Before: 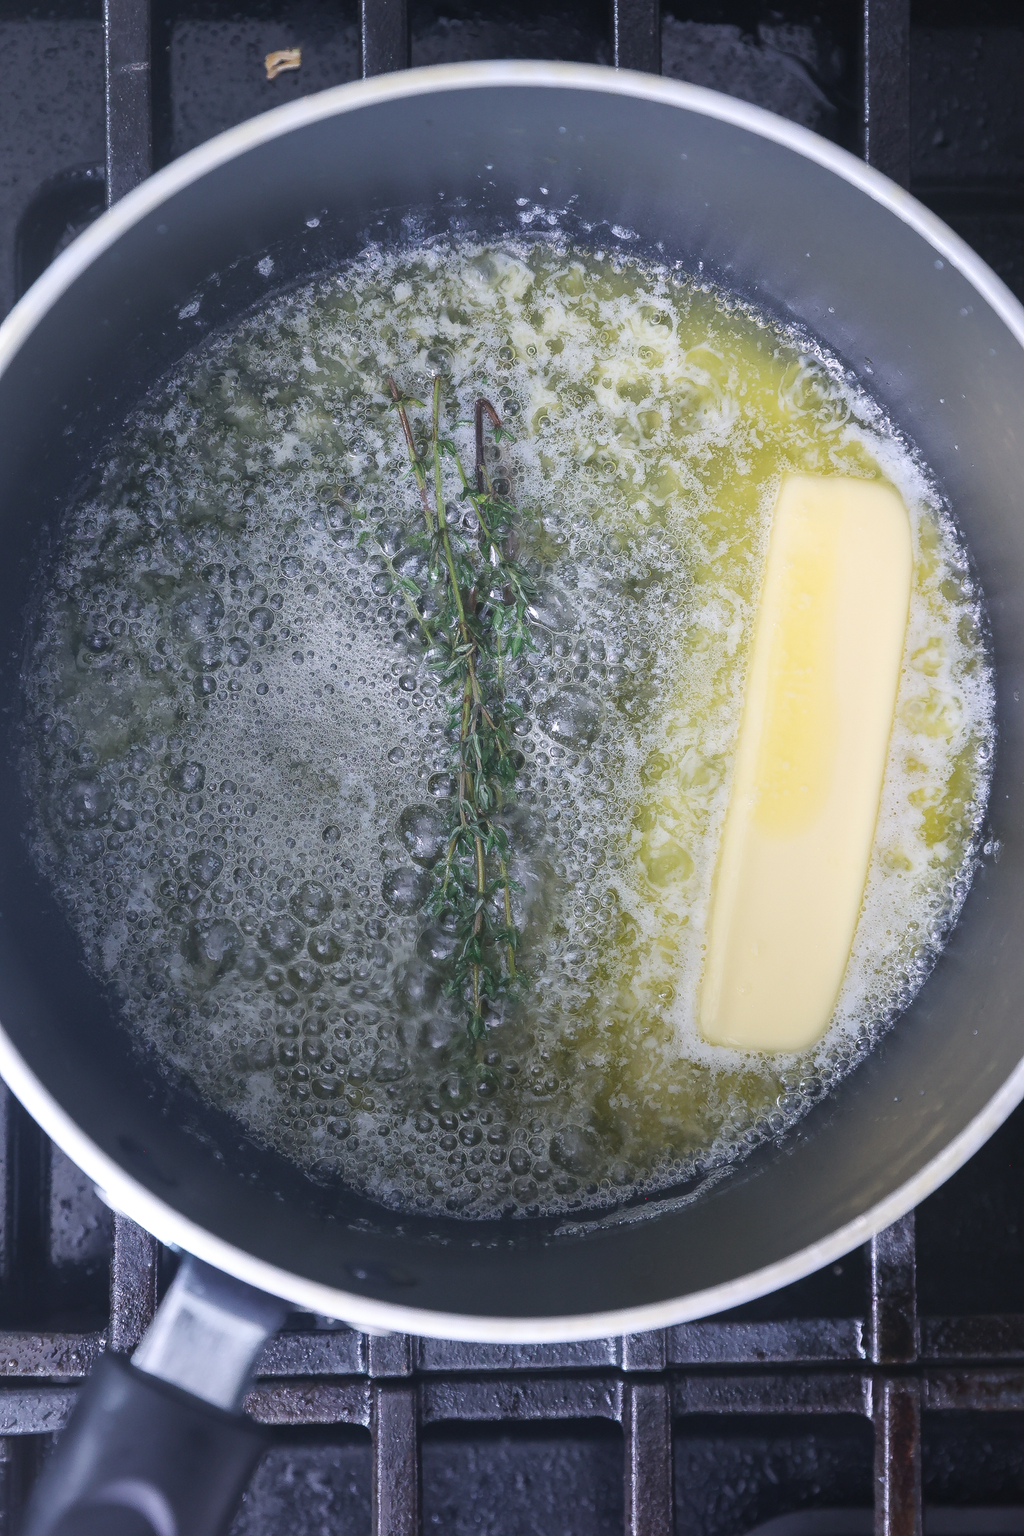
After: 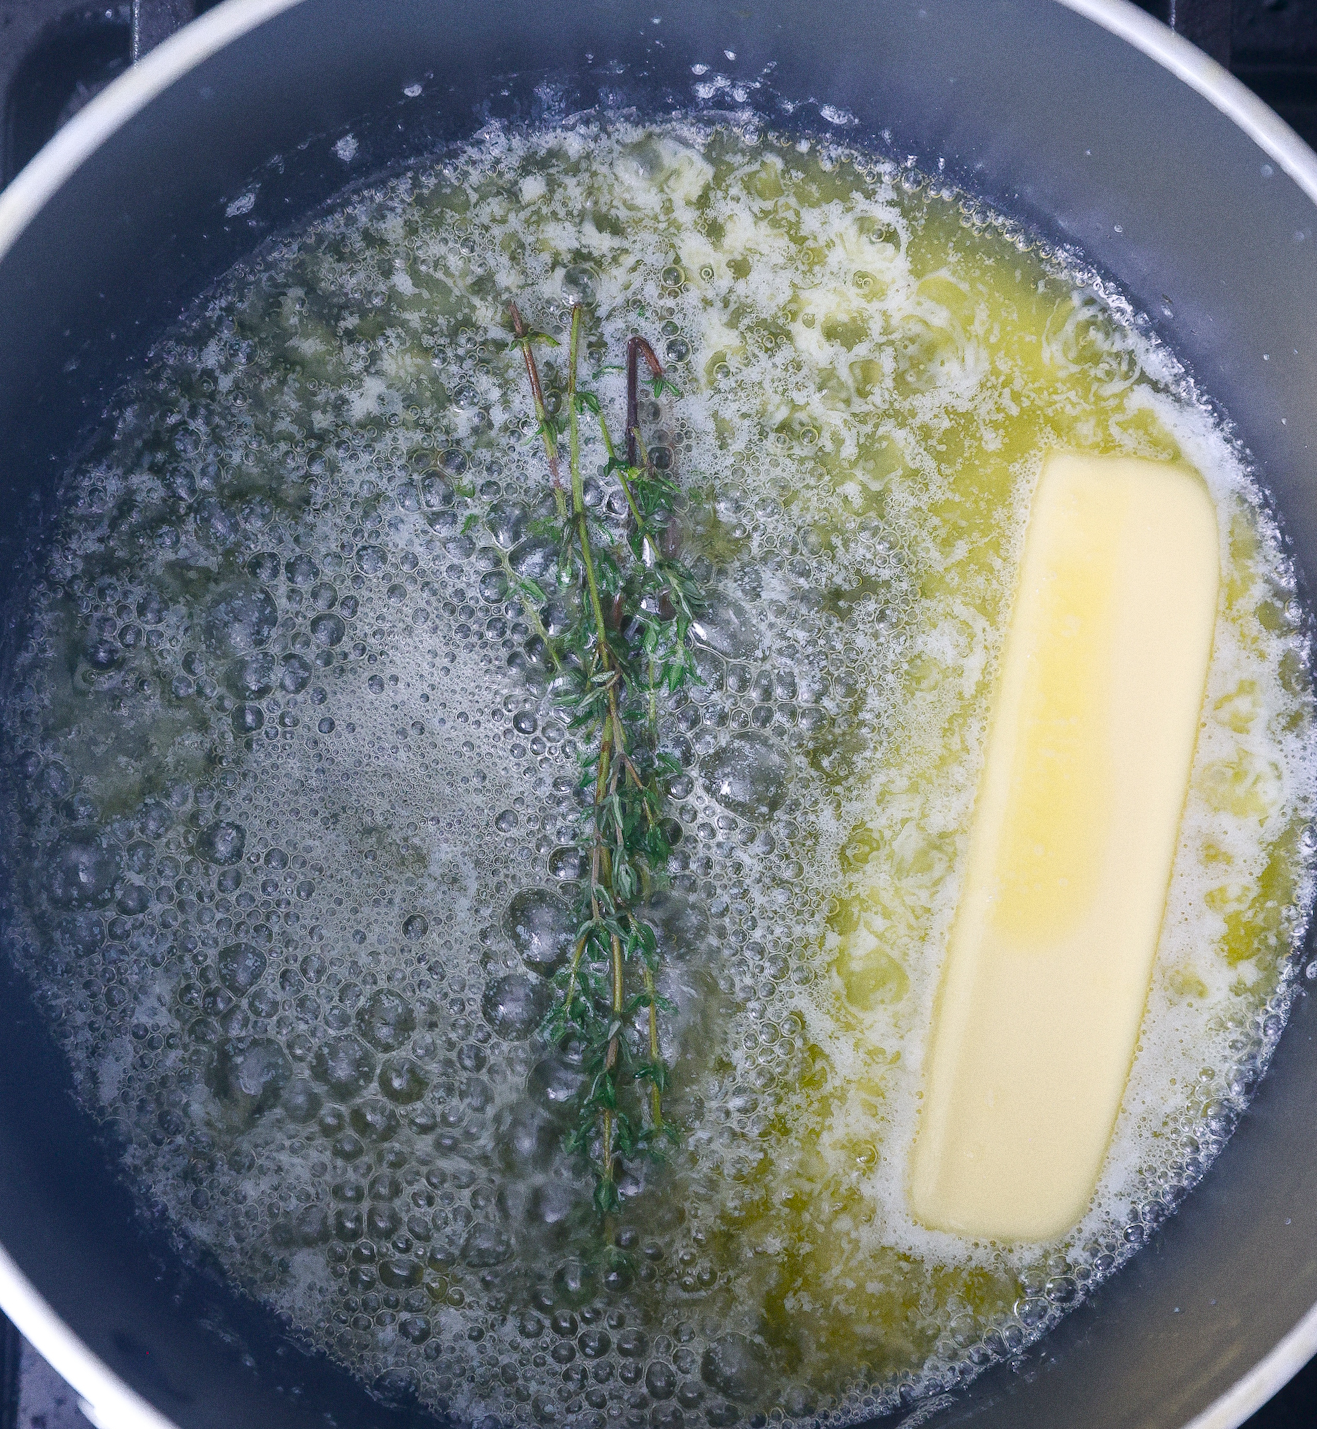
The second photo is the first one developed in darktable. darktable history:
exposure: black level correction 0.005, exposure 0.001 EV, compensate highlight preservation false
color balance rgb: perceptual saturation grading › global saturation 20%, perceptual saturation grading › highlights -25%, perceptual saturation grading › shadows 50%
grain: coarseness 0.09 ISO
rotate and perspective: rotation 1.57°, crop left 0.018, crop right 0.982, crop top 0.039, crop bottom 0.961
crop: left 2.737%, top 7.287%, right 3.421%, bottom 20.179%
